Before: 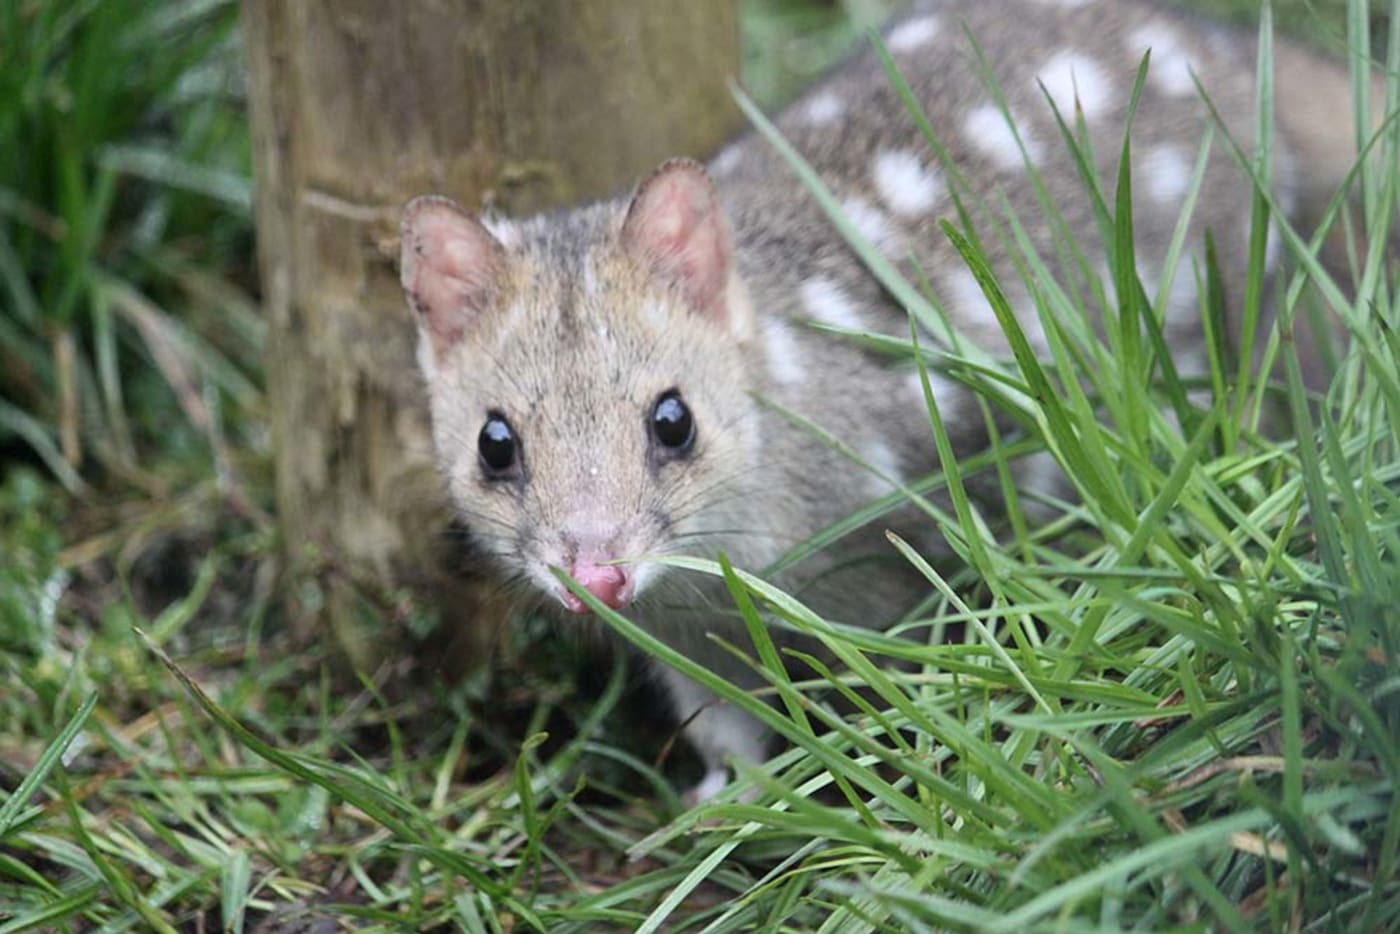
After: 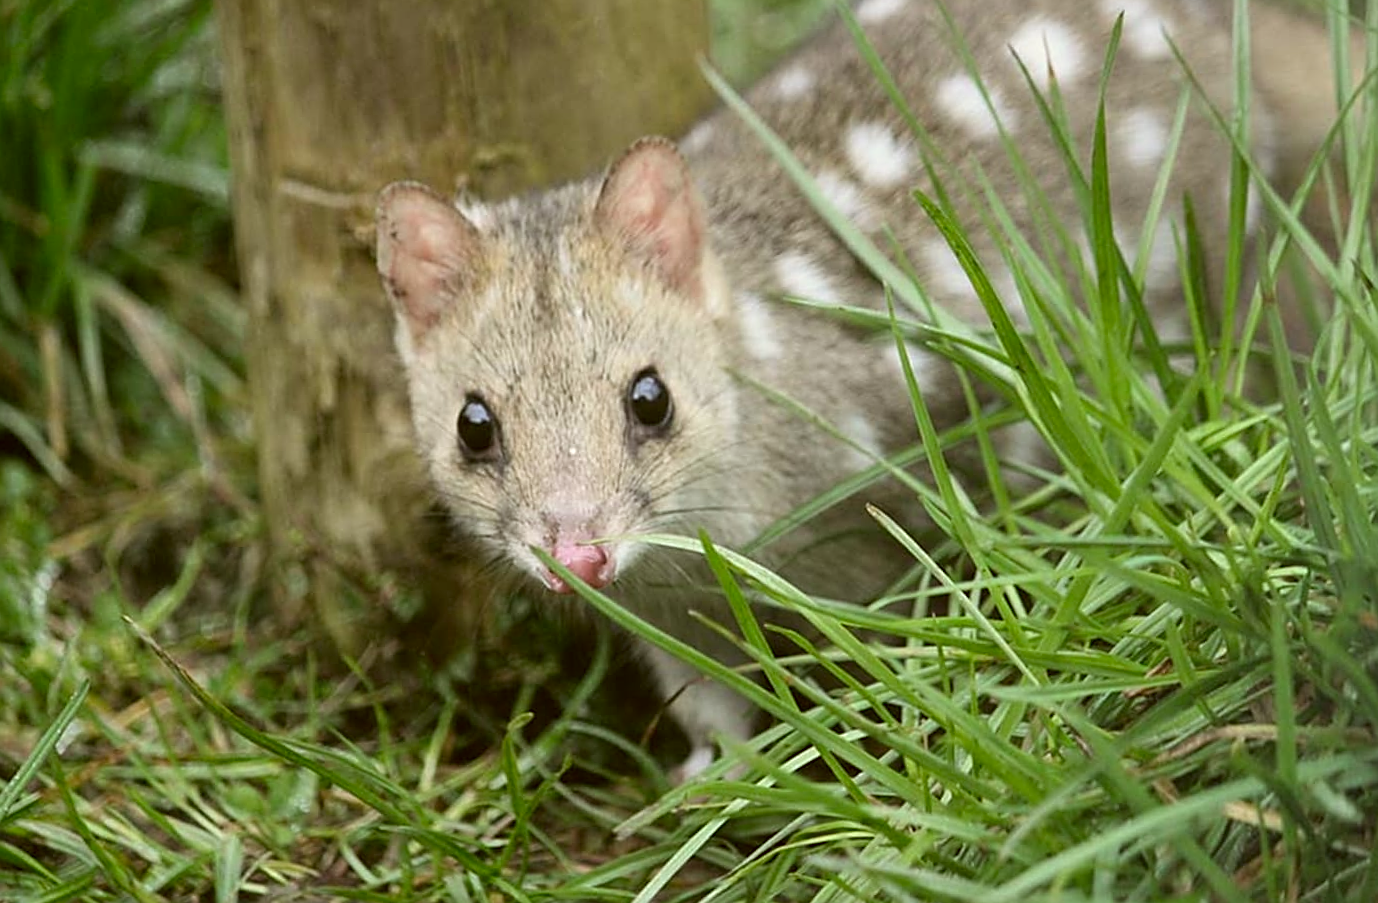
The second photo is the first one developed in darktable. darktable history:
sharpen: on, module defaults
color correction: highlights a* -1.43, highlights b* 10.12, shadows a* 0.395, shadows b* 19.35
rotate and perspective: rotation -1.32°, lens shift (horizontal) -0.031, crop left 0.015, crop right 0.985, crop top 0.047, crop bottom 0.982
